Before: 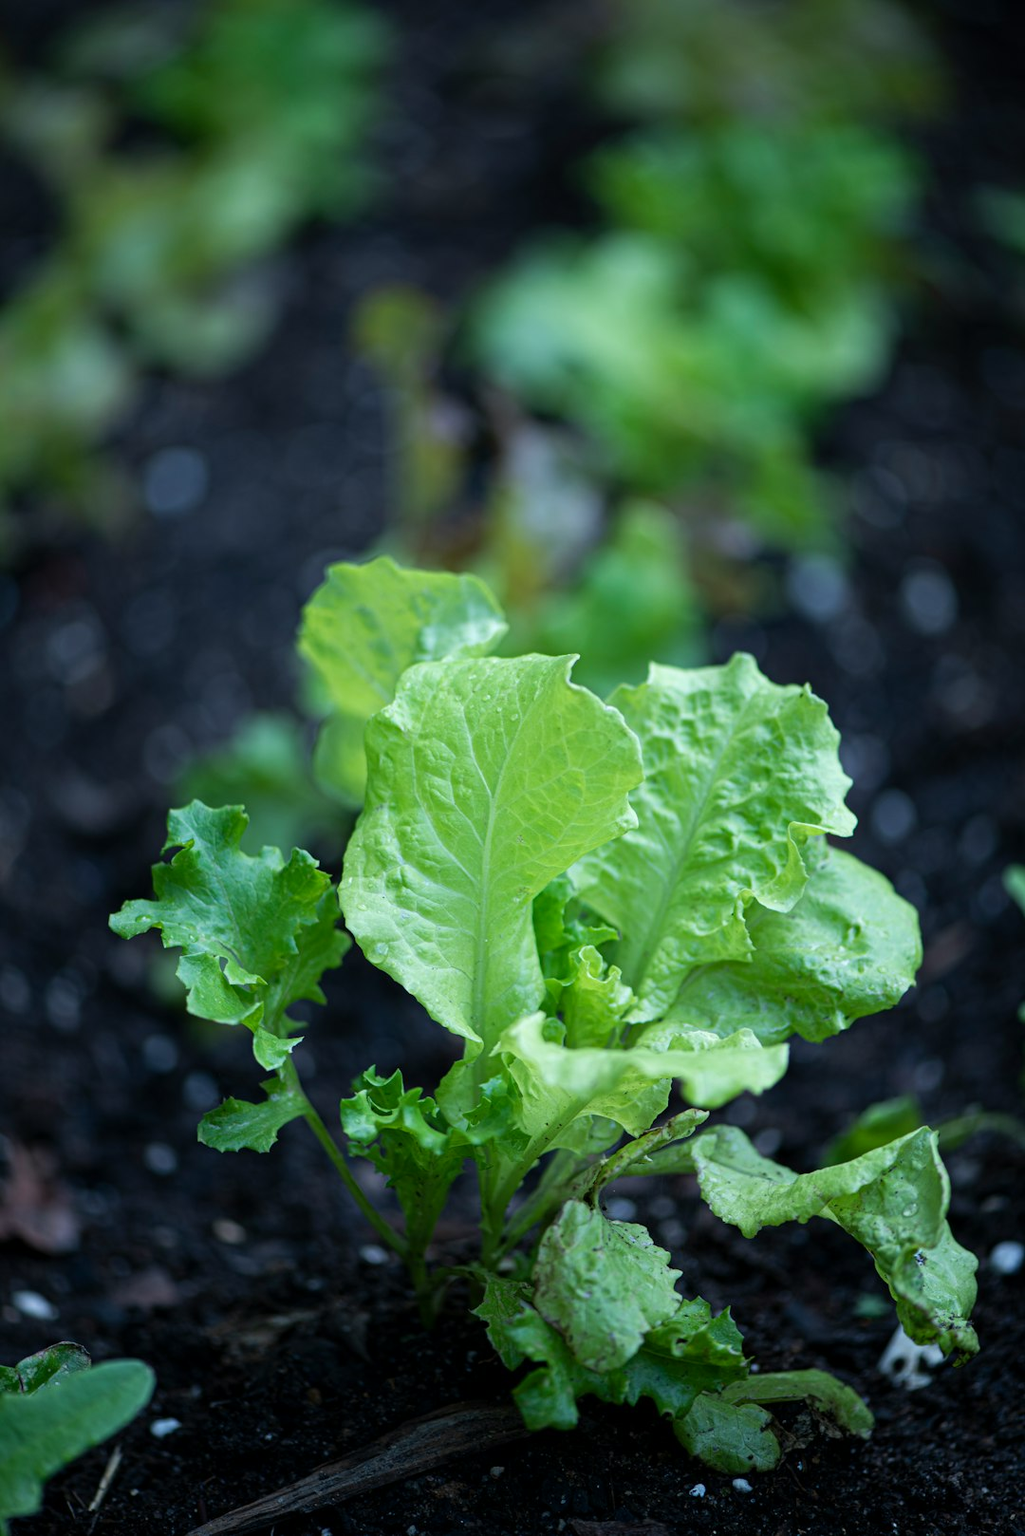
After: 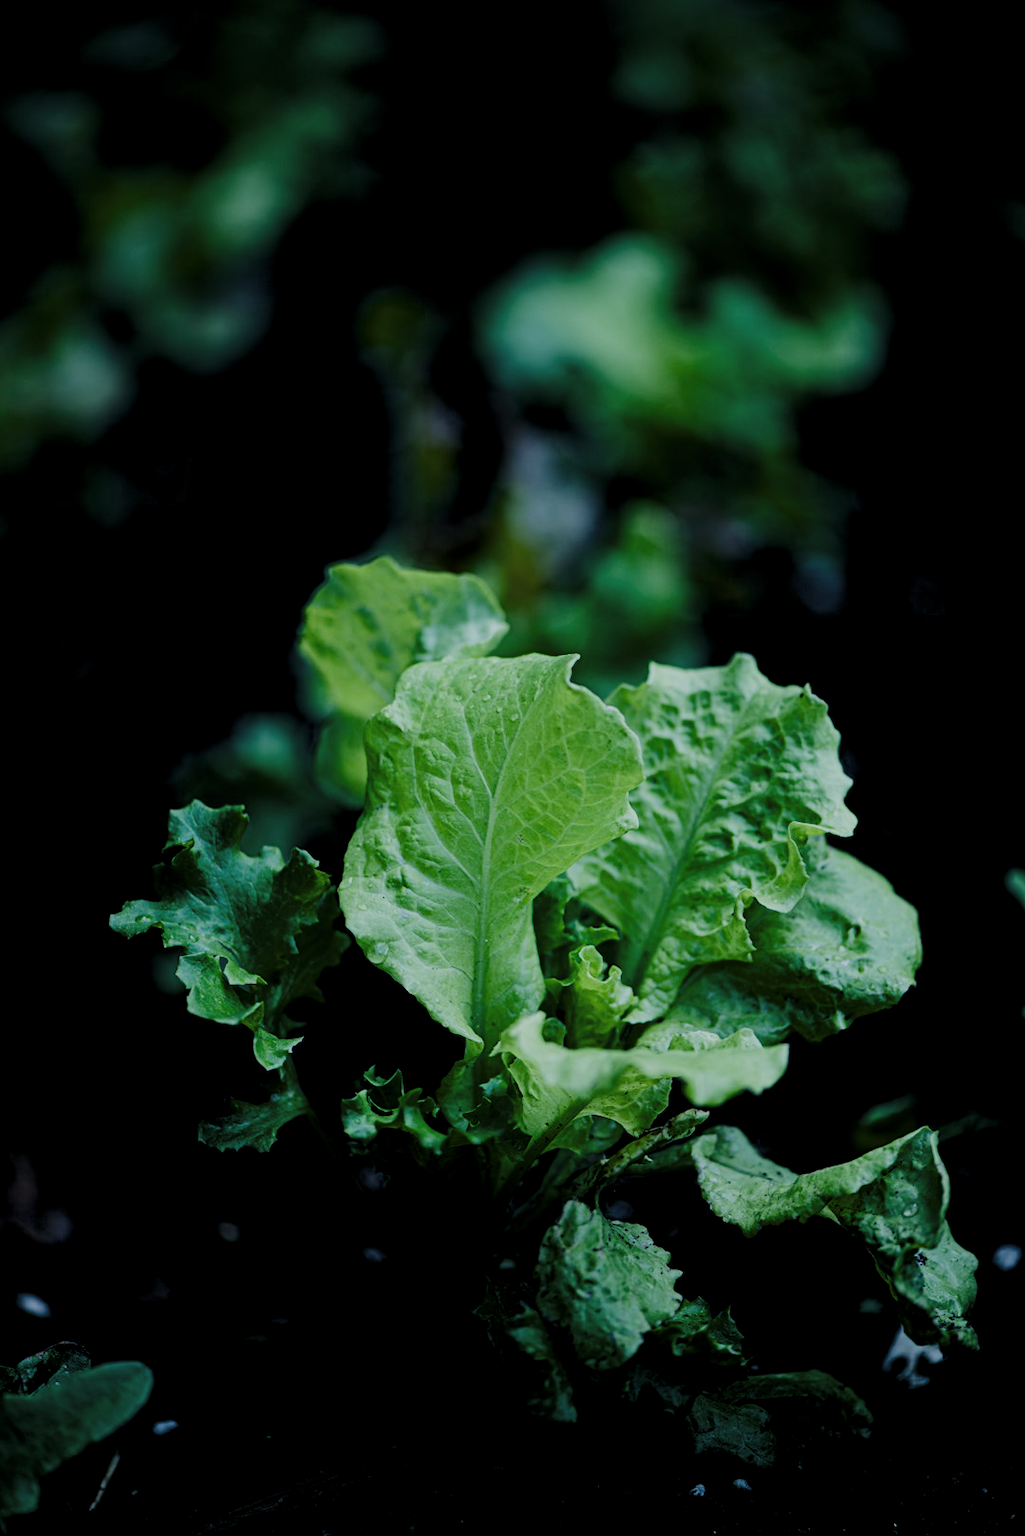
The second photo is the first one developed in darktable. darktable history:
color balance rgb: shadows lift › luminance -20.004%, power › luminance -7.603%, power › chroma 1.09%, power › hue 215.89°, perceptual saturation grading › global saturation 40.767%, perceptual saturation grading › highlights -50.538%, perceptual saturation grading › shadows 30.695%, global vibrance 16.847%, saturation formula JzAzBz (2021)
levels: levels [0.101, 0.578, 0.953]
filmic rgb: black relative exposure -8.53 EV, white relative exposure 5.53 EV, hardness 3.36, contrast 1.018, contrast in shadows safe
